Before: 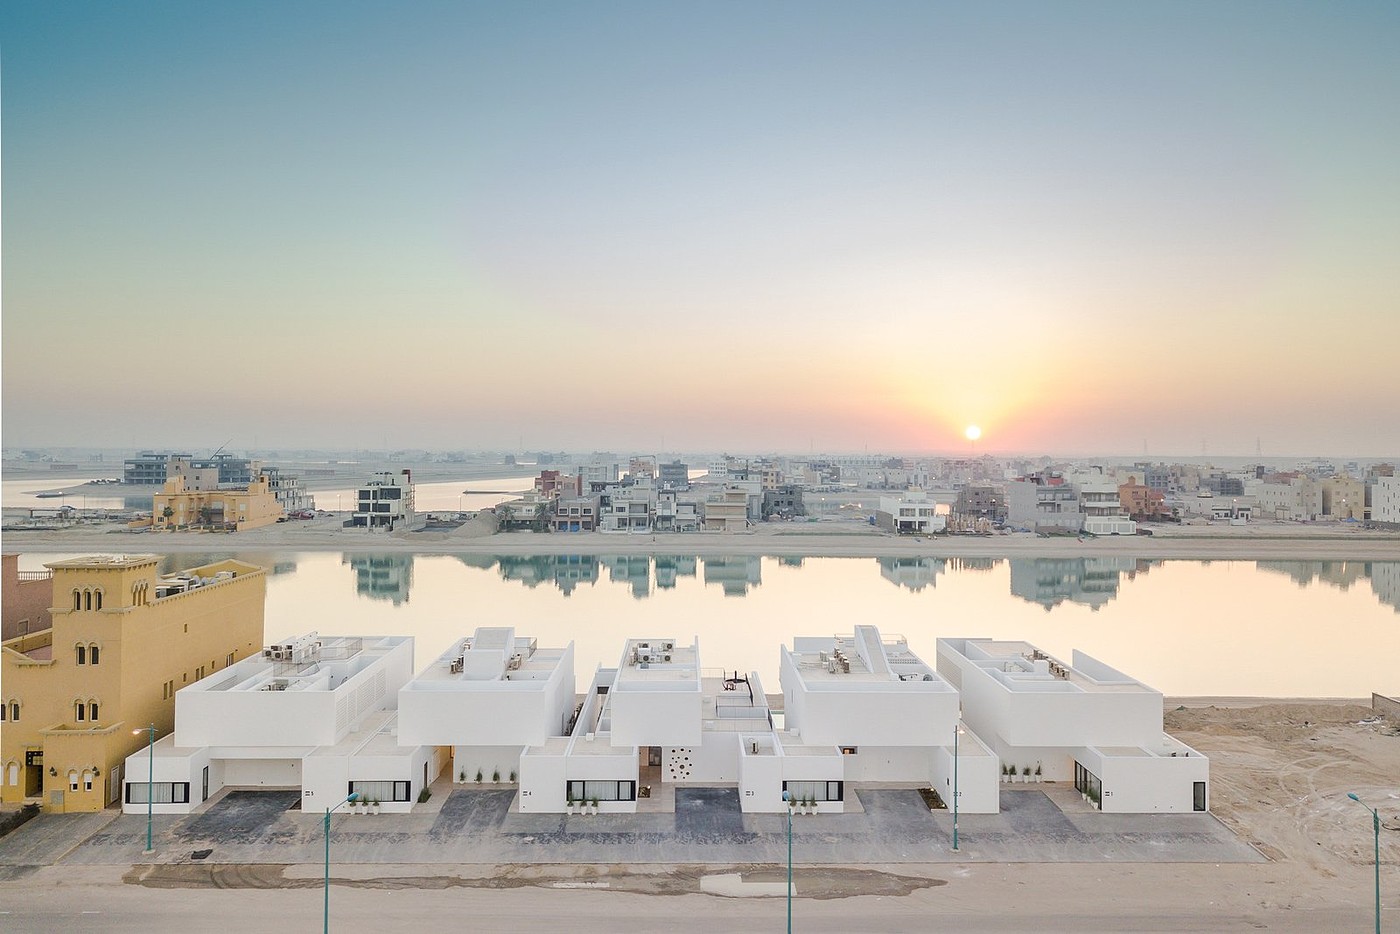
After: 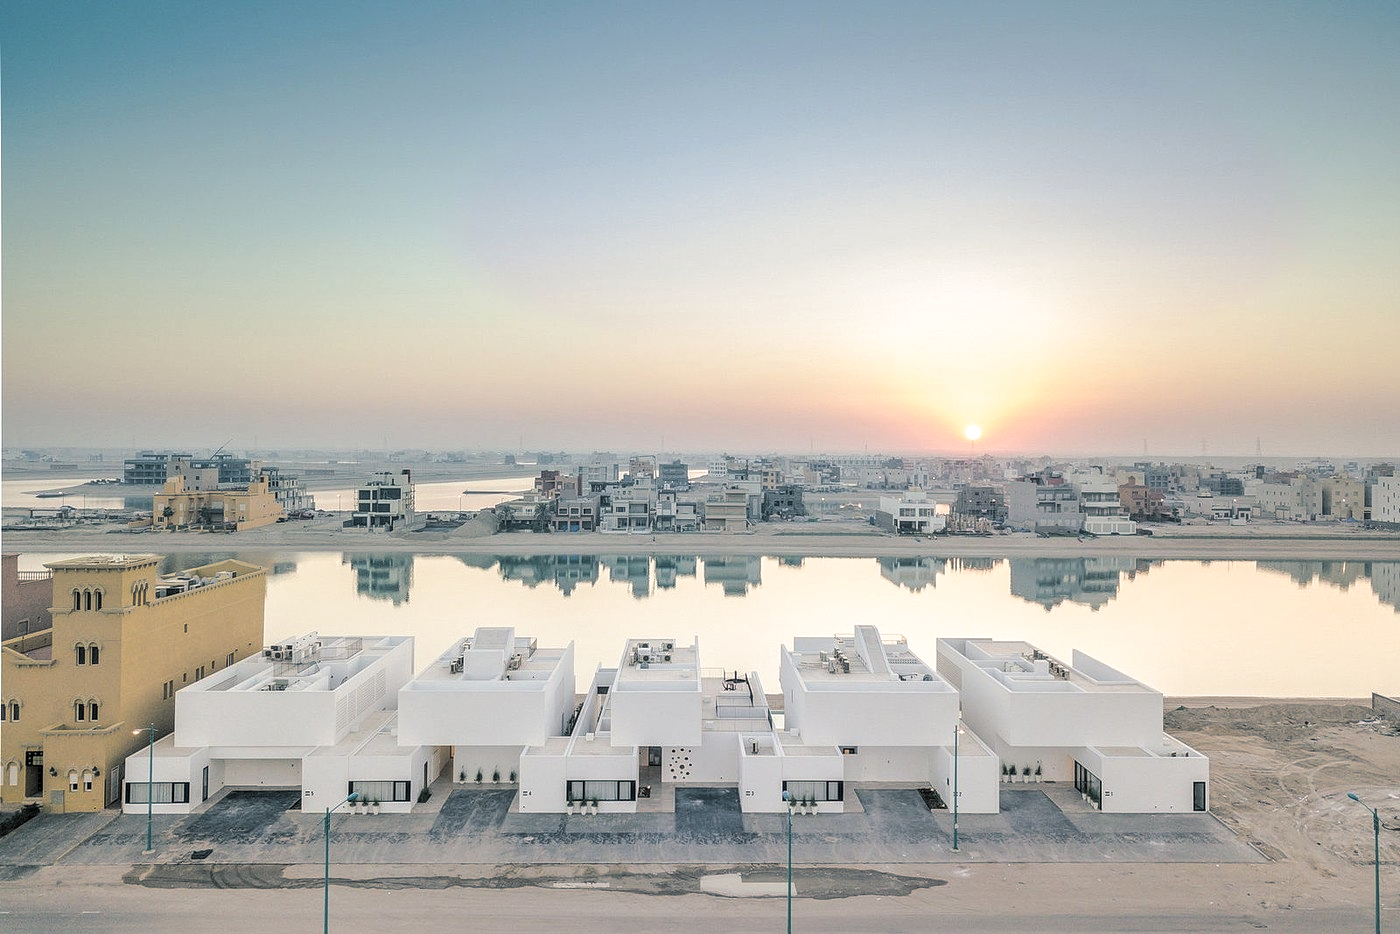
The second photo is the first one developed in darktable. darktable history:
split-toning: shadows › hue 205.2°, shadows › saturation 0.29, highlights › hue 50.4°, highlights › saturation 0.38, balance -49.9
local contrast: detail 130%
exposure: black level correction 0.001, exposure 0.014 EV, compensate highlight preservation false
